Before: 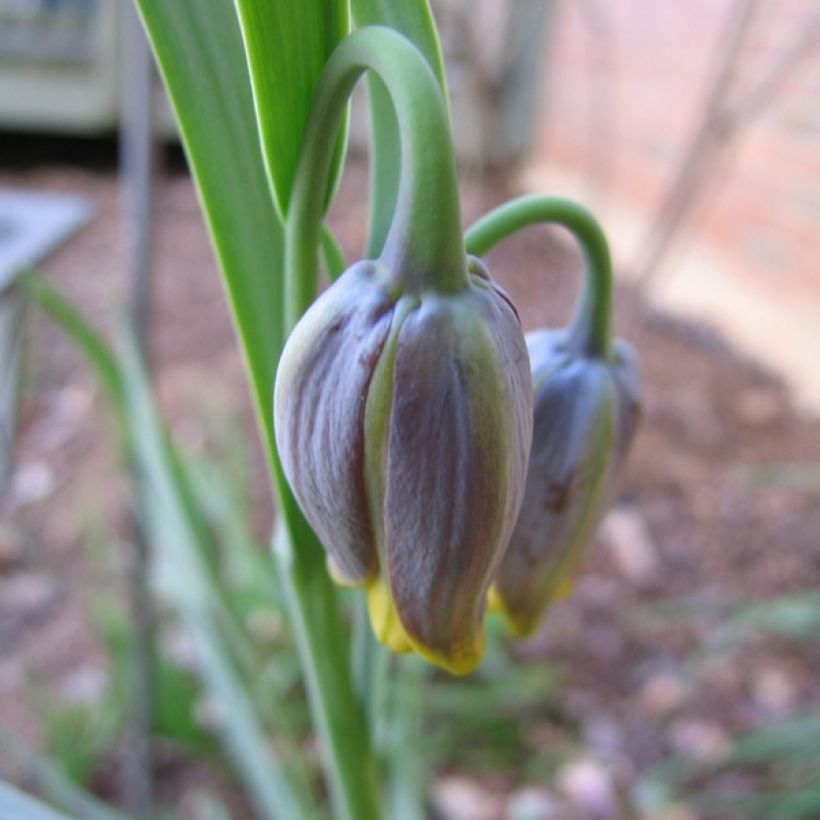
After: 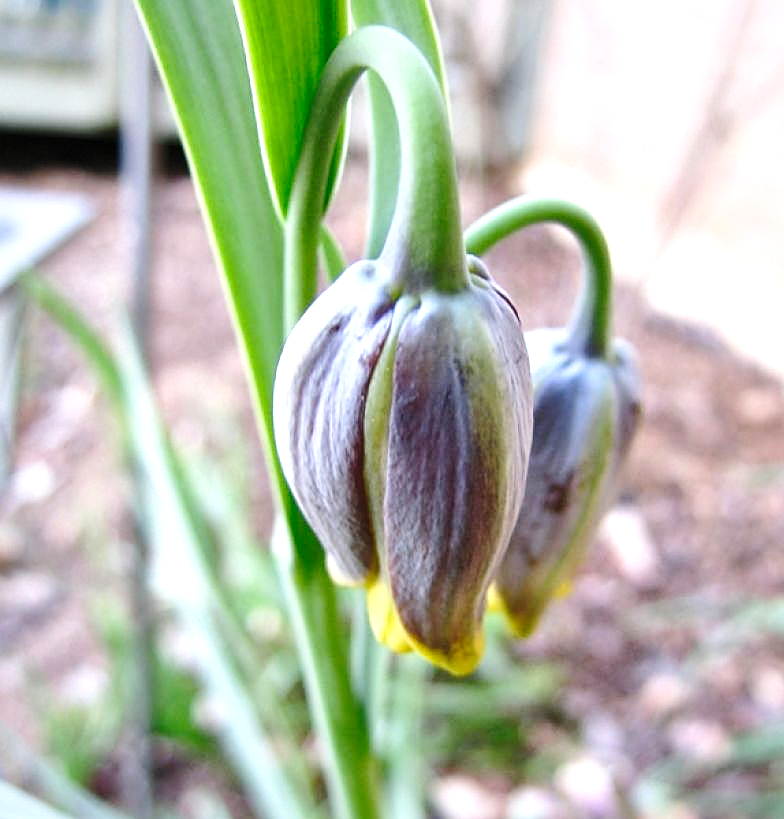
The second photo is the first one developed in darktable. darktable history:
base curve: curves: ch0 [(0, 0) (0.036, 0.037) (0.121, 0.228) (0.46, 0.76) (0.859, 0.983) (1, 1)], preserve colors none
sharpen: on, module defaults
crop: right 4.273%, bottom 0.024%
shadows and highlights: shadows -13.07, white point adjustment 4.18, highlights 28.57
local contrast: mode bilateral grid, contrast 25, coarseness 61, detail 151%, midtone range 0.2
